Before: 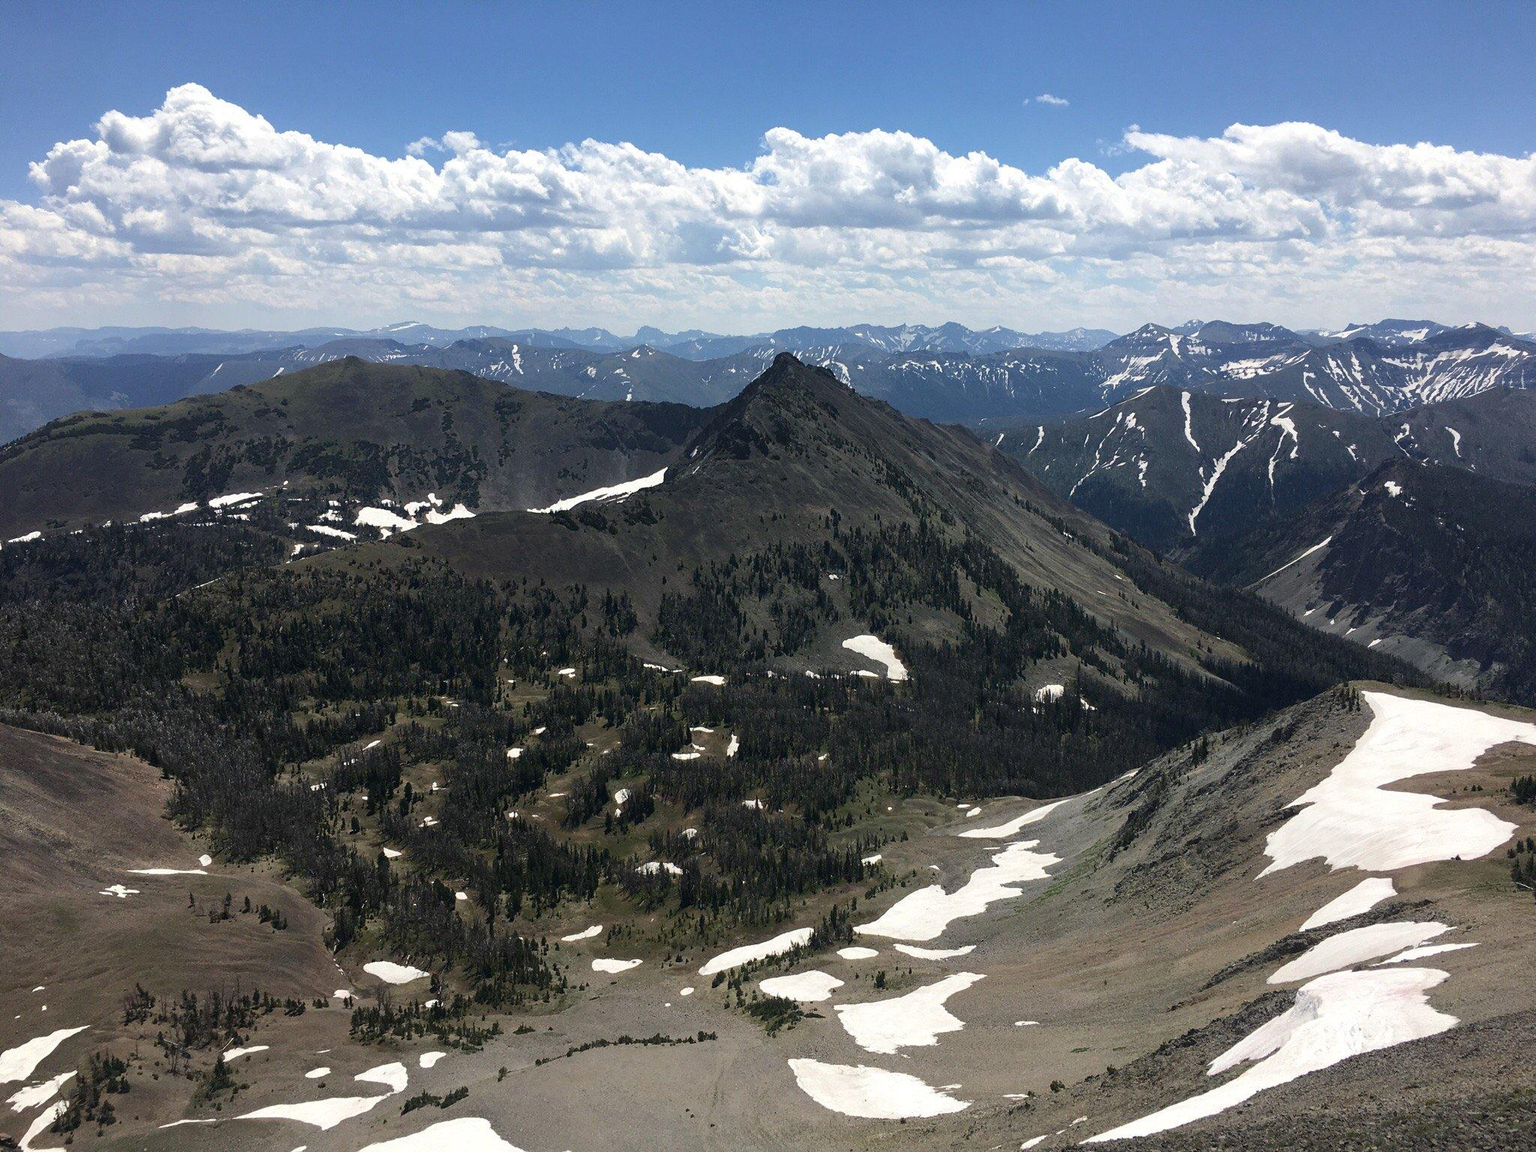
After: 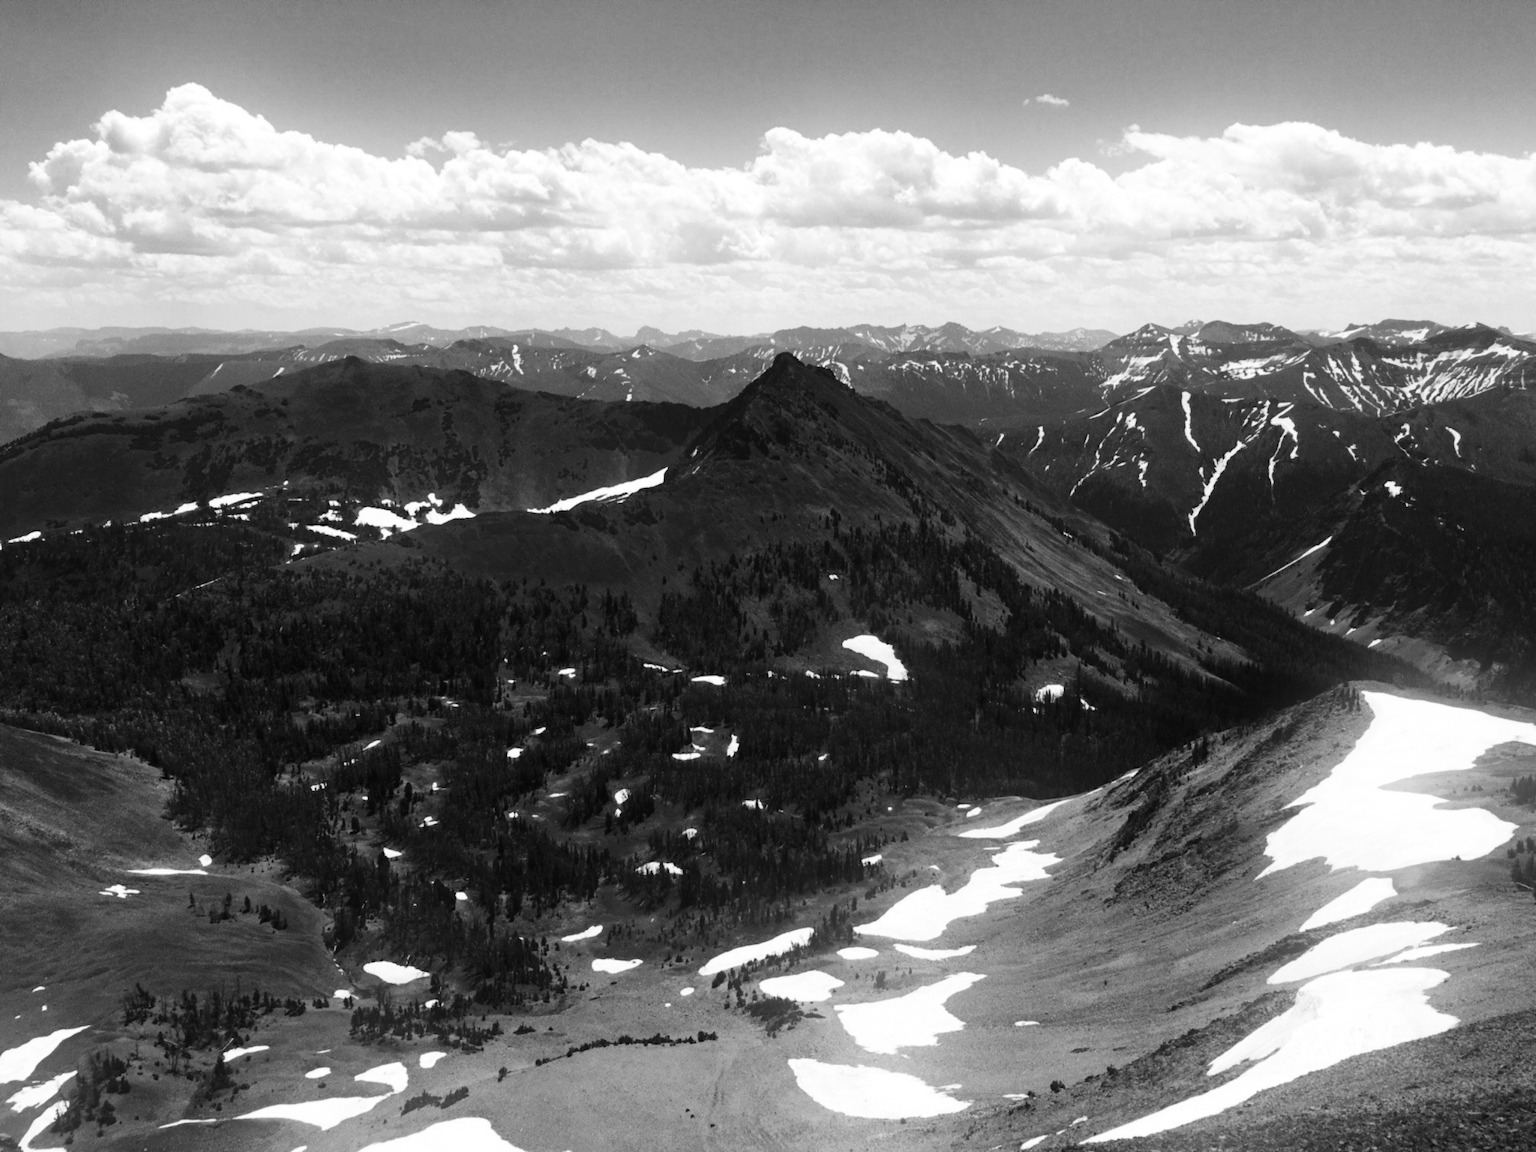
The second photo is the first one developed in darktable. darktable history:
lowpass: radius 0.76, contrast 1.56, saturation 0, unbound 0
bloom: size 13.65%, threshold 98.39%, strength 4.82%
